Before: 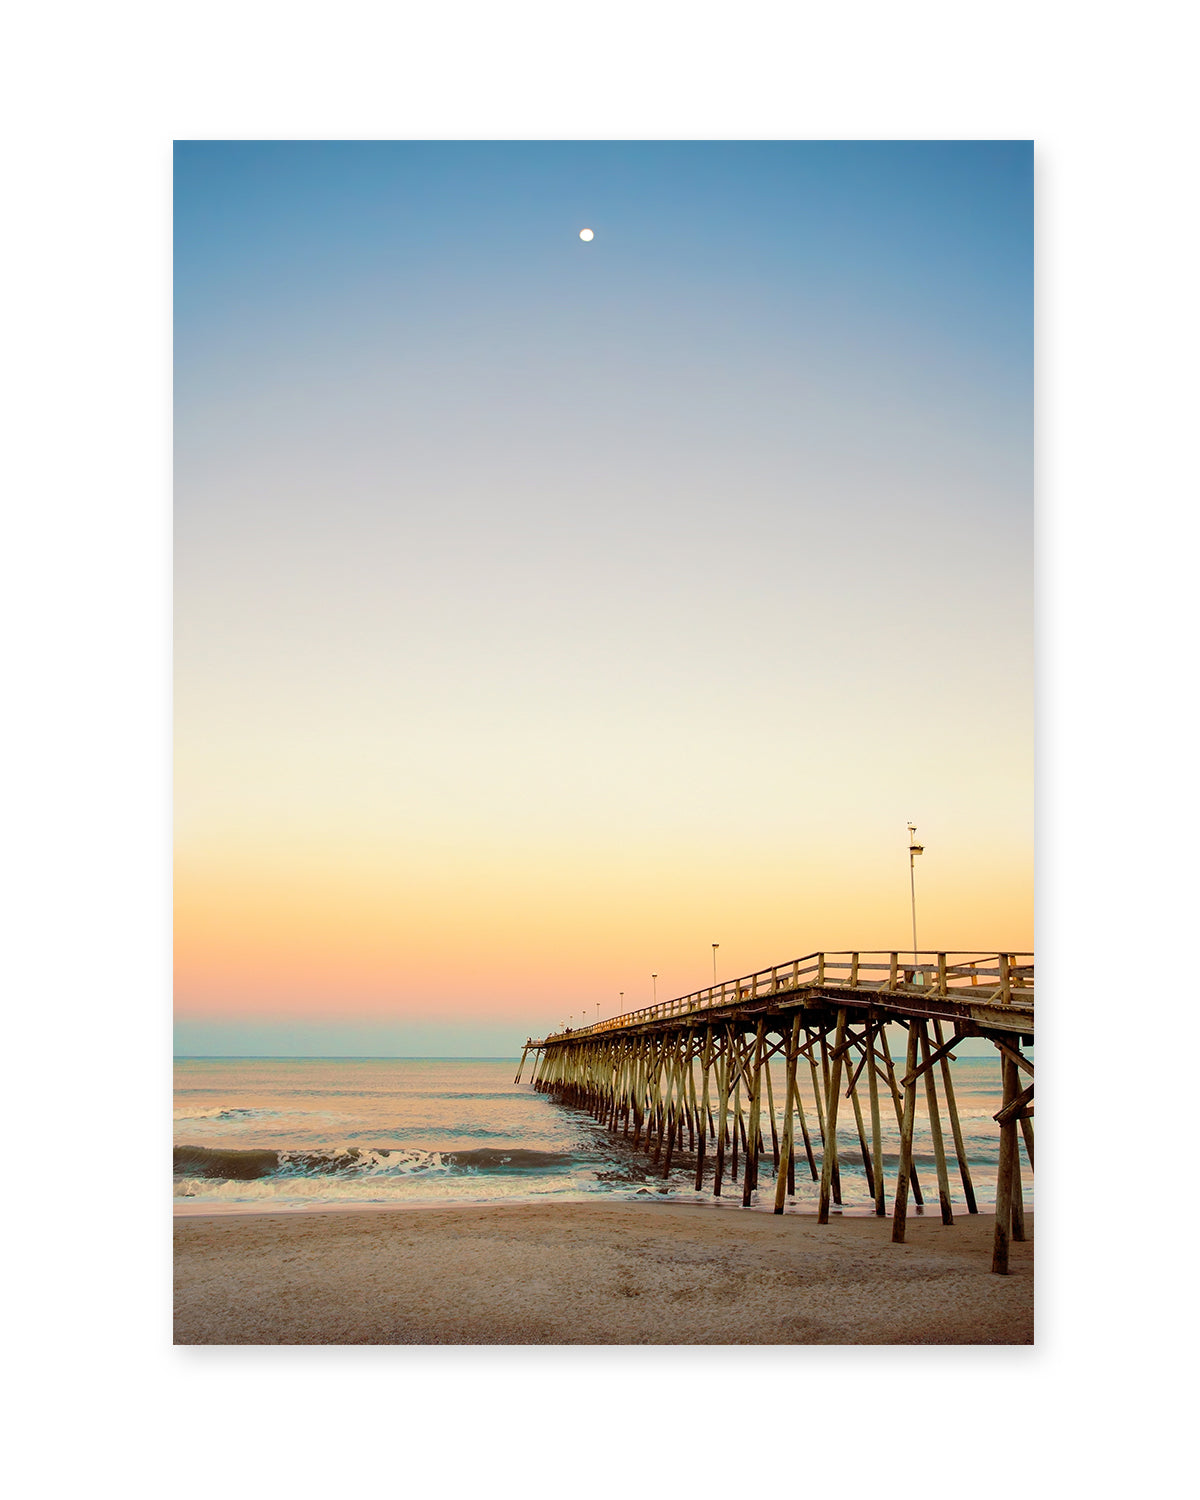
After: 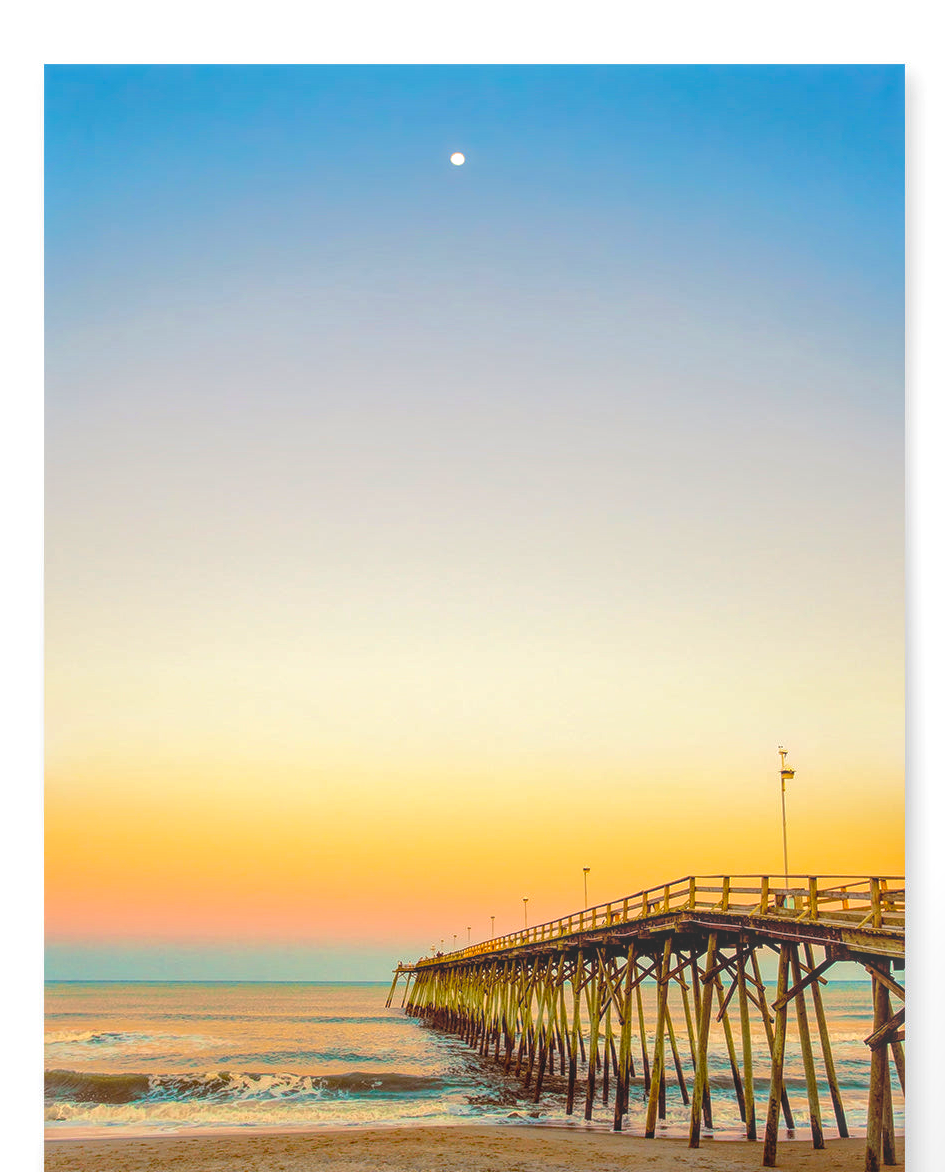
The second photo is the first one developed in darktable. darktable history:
crop and rotate: left 10.77%, top 5.1%, right 10.41%, bottom 16.76%
color balance rgb: linear chroma grading › global chroma 15%, perceptual saturation grading › global saturation 30%
local contrast: highlights 66%, shadows 33%, detail 166%, midtone range 0.2
